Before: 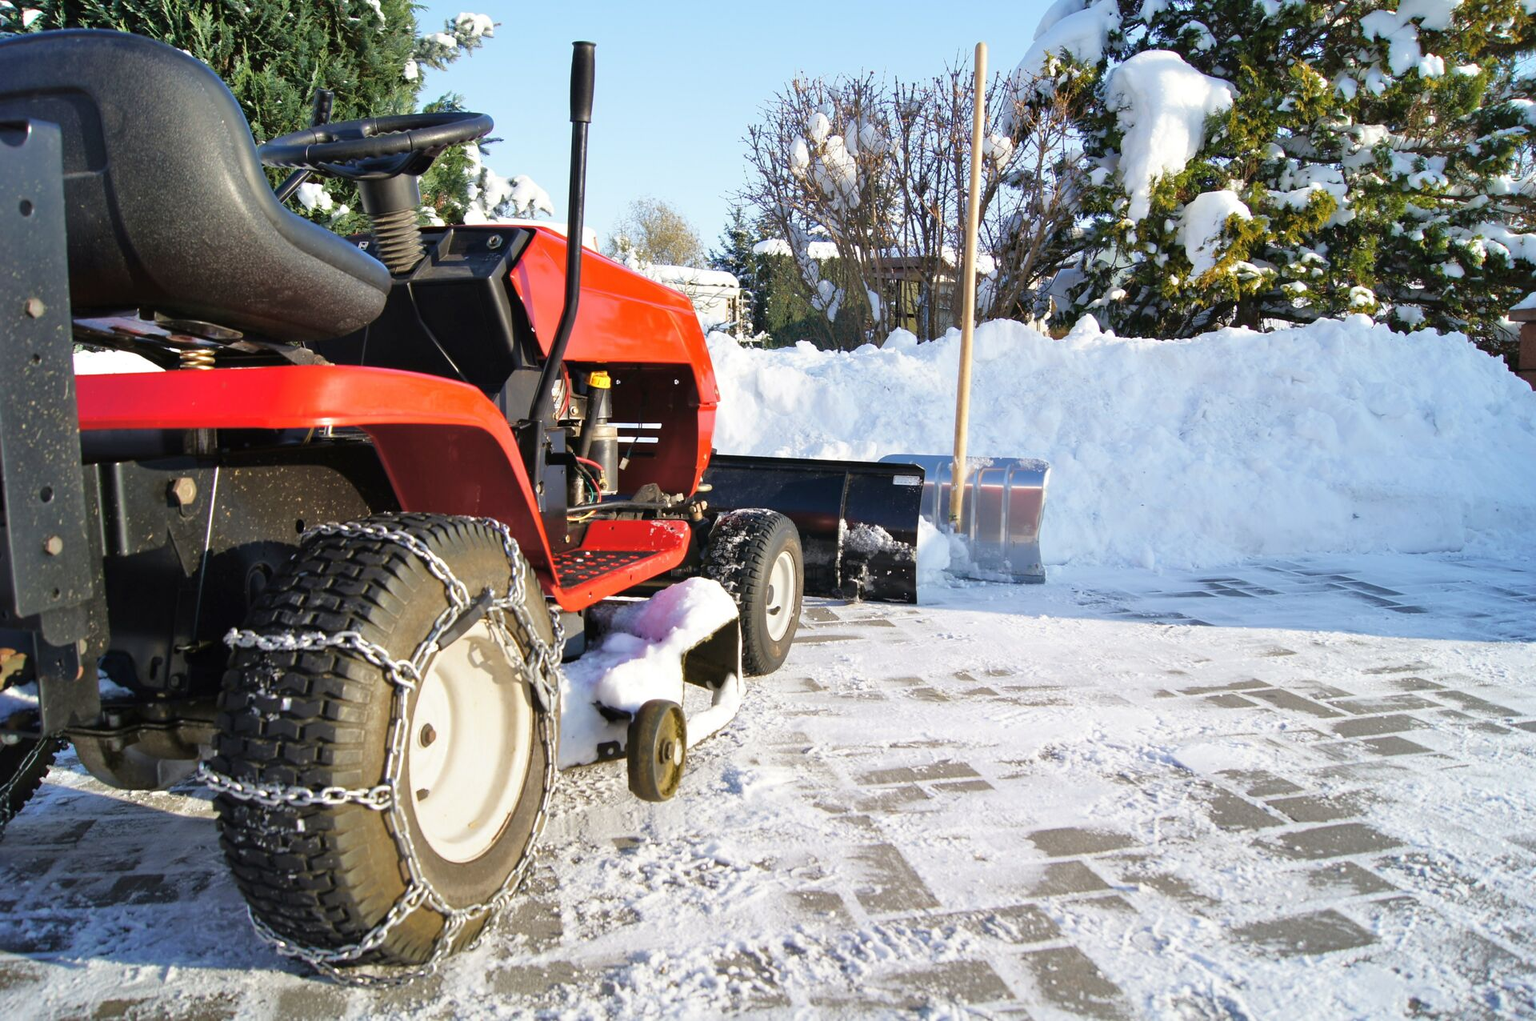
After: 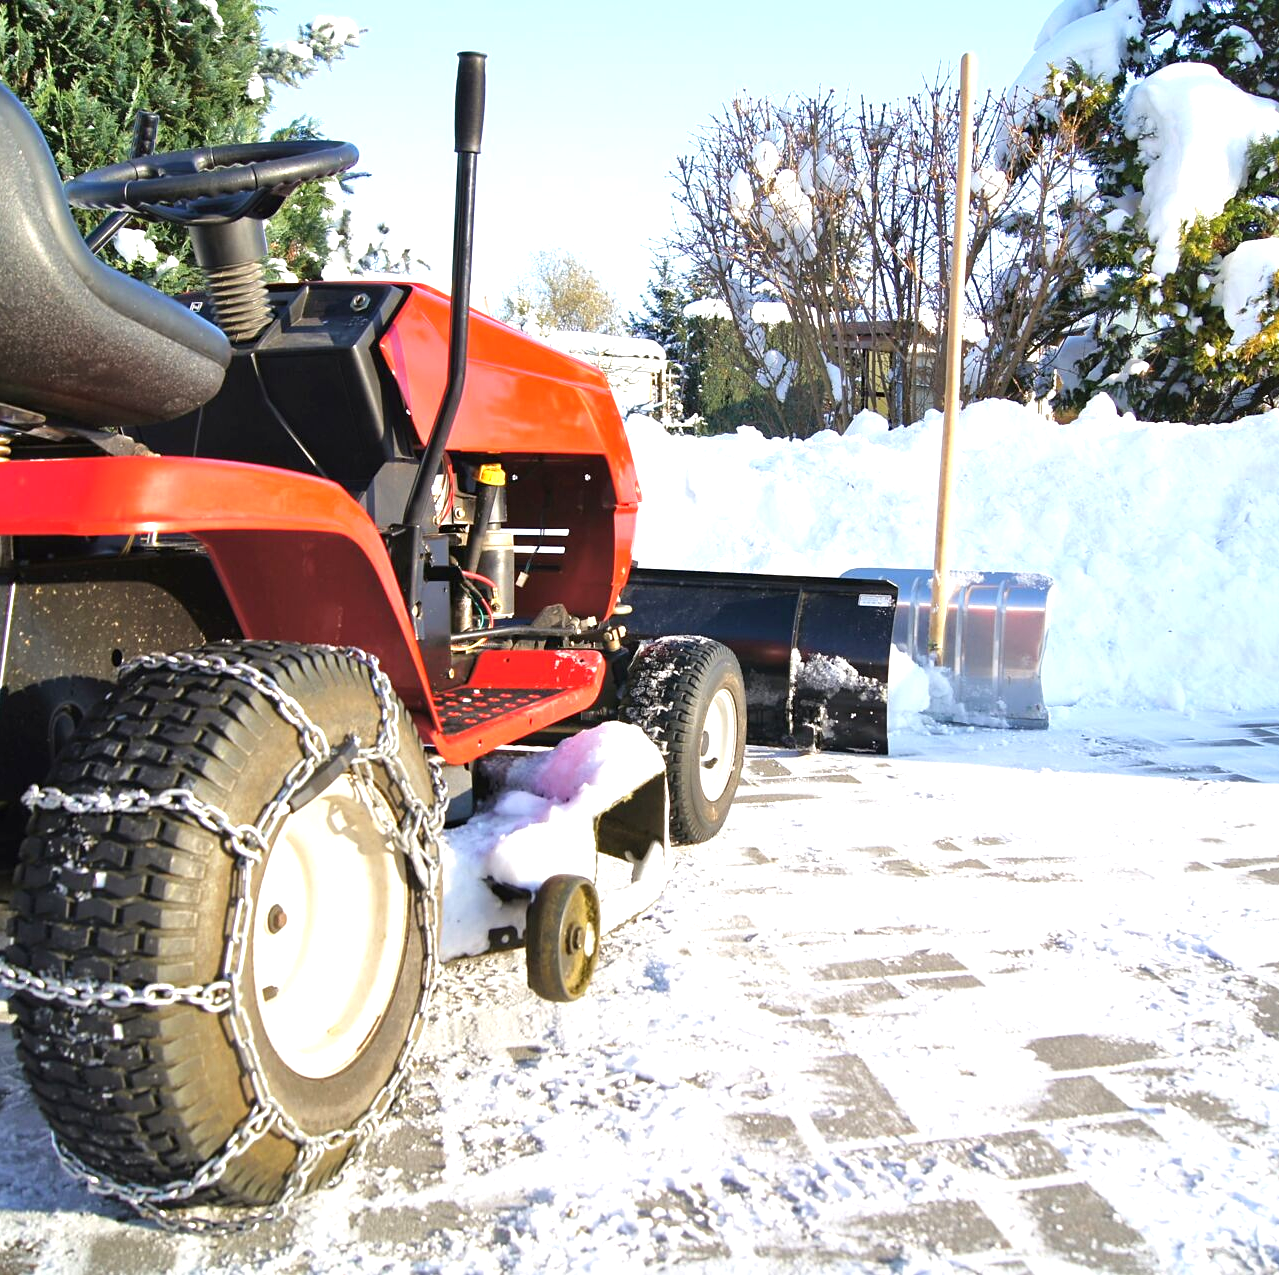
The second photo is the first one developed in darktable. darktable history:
exposure: black level correction 0, exposure 0.693 EV, compensate highlight preservation false
crop and rotate: left 13.47%, right 19.903%
sharpen: amount 0.21
